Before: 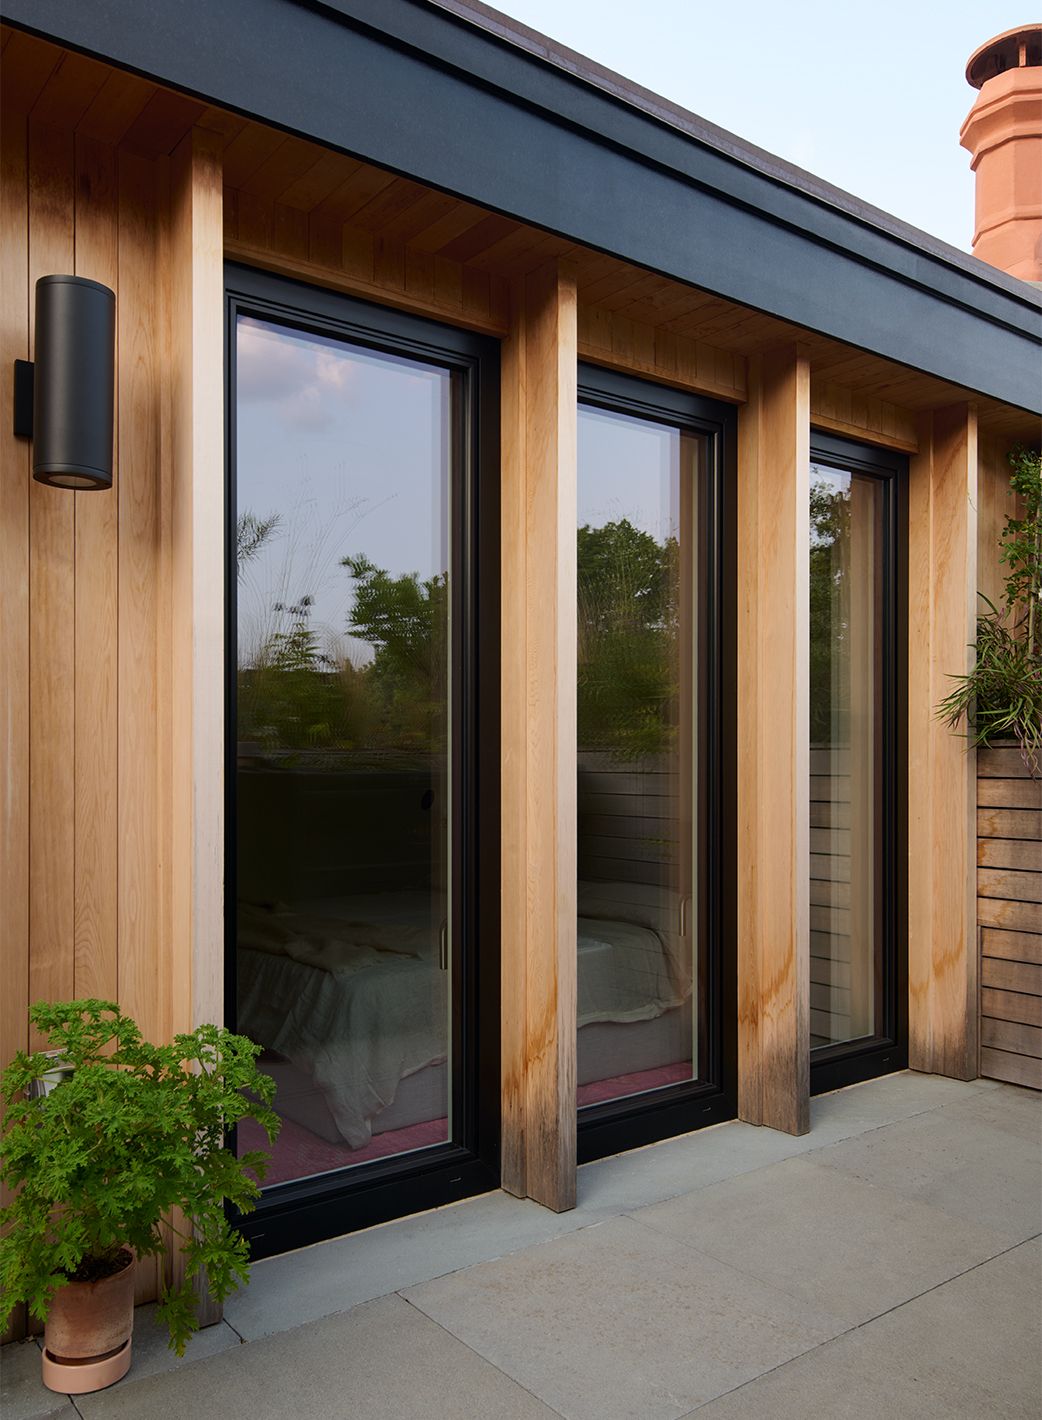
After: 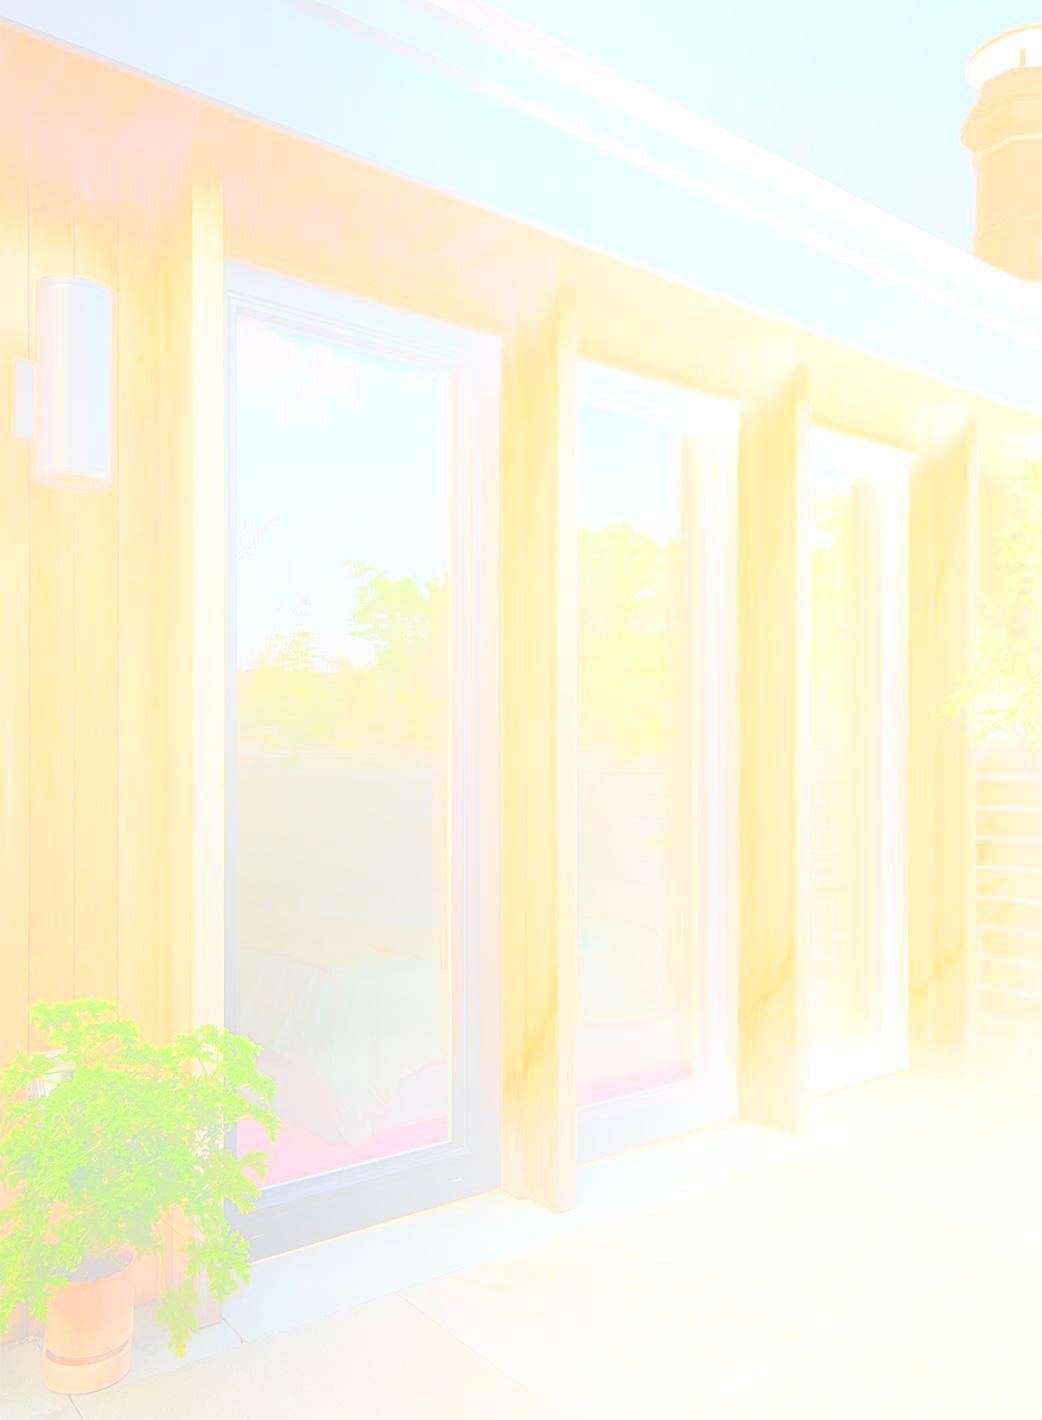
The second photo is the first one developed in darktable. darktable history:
sharpen: on, module defaults
bloom: size 85%, threshold 5%, strength 85%
exposure: black level correction 0, exposure 0.877 EV, compensate exposure bias true, compensate highlight preservation false
